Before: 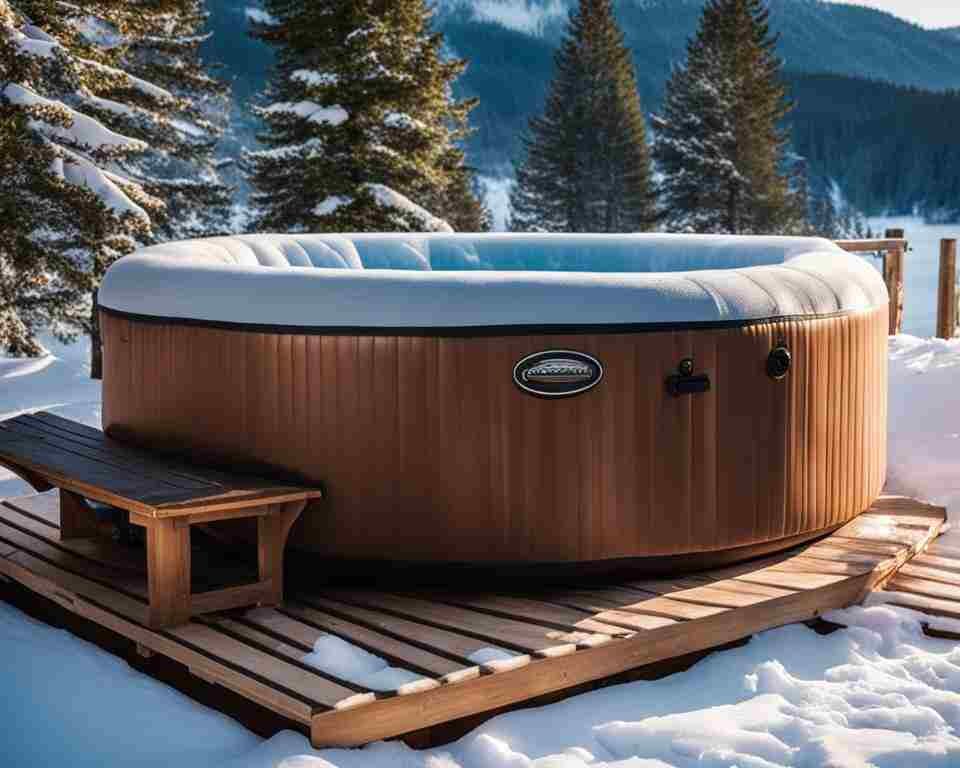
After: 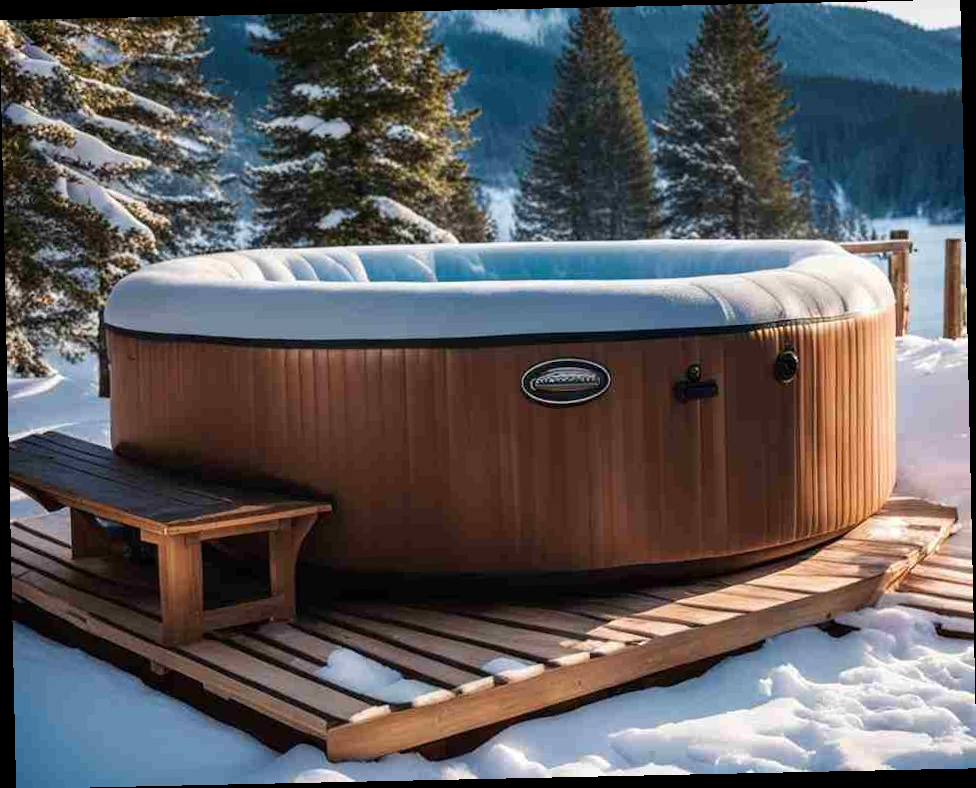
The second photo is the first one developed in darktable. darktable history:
rotate and perspective: rotation -1.24°, automatic cropping off
tone equalizer: on, module defaults
